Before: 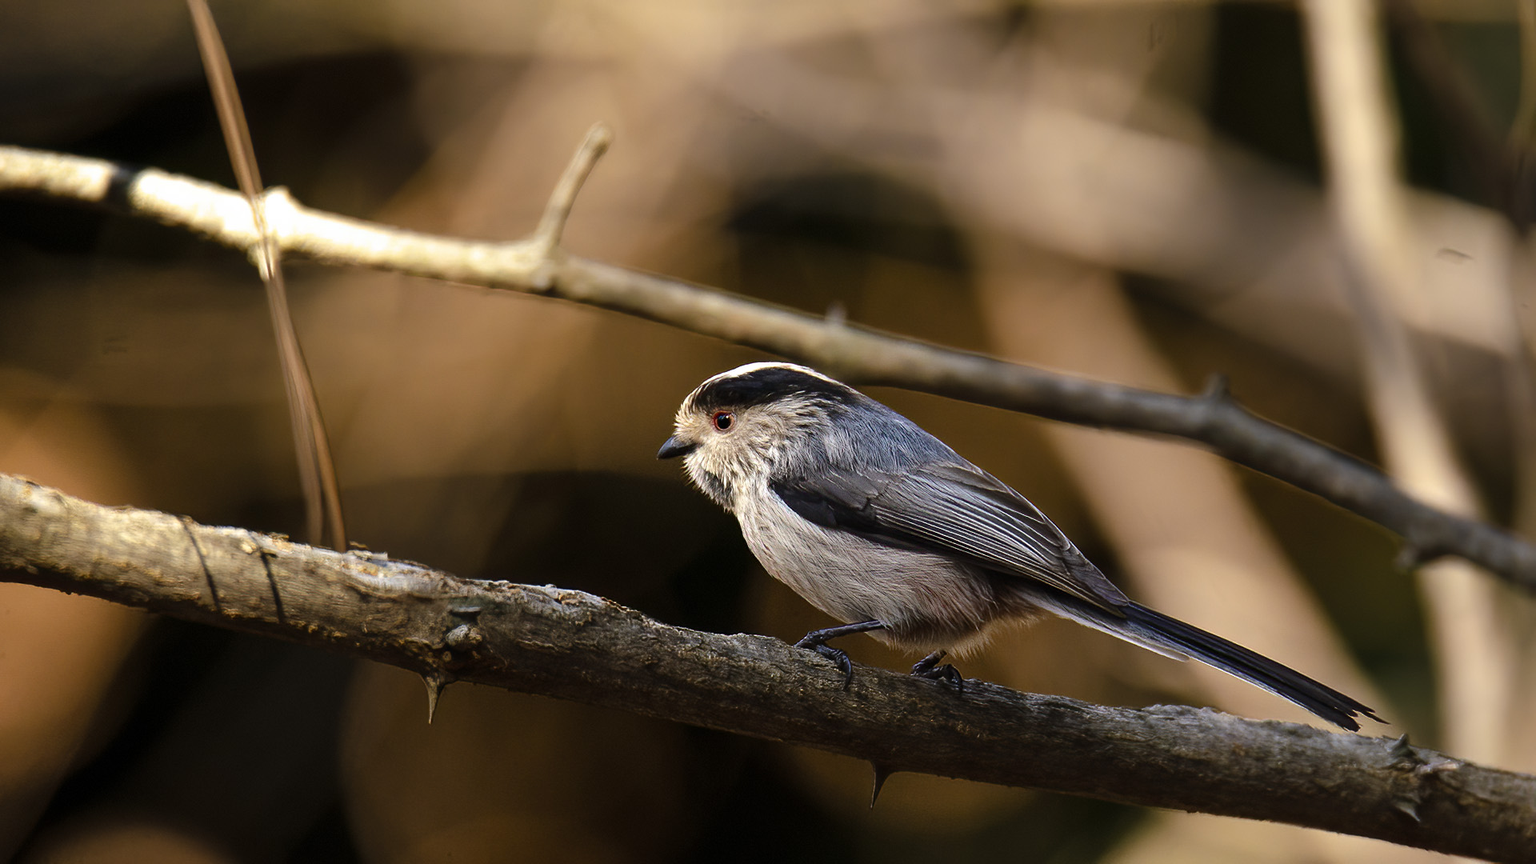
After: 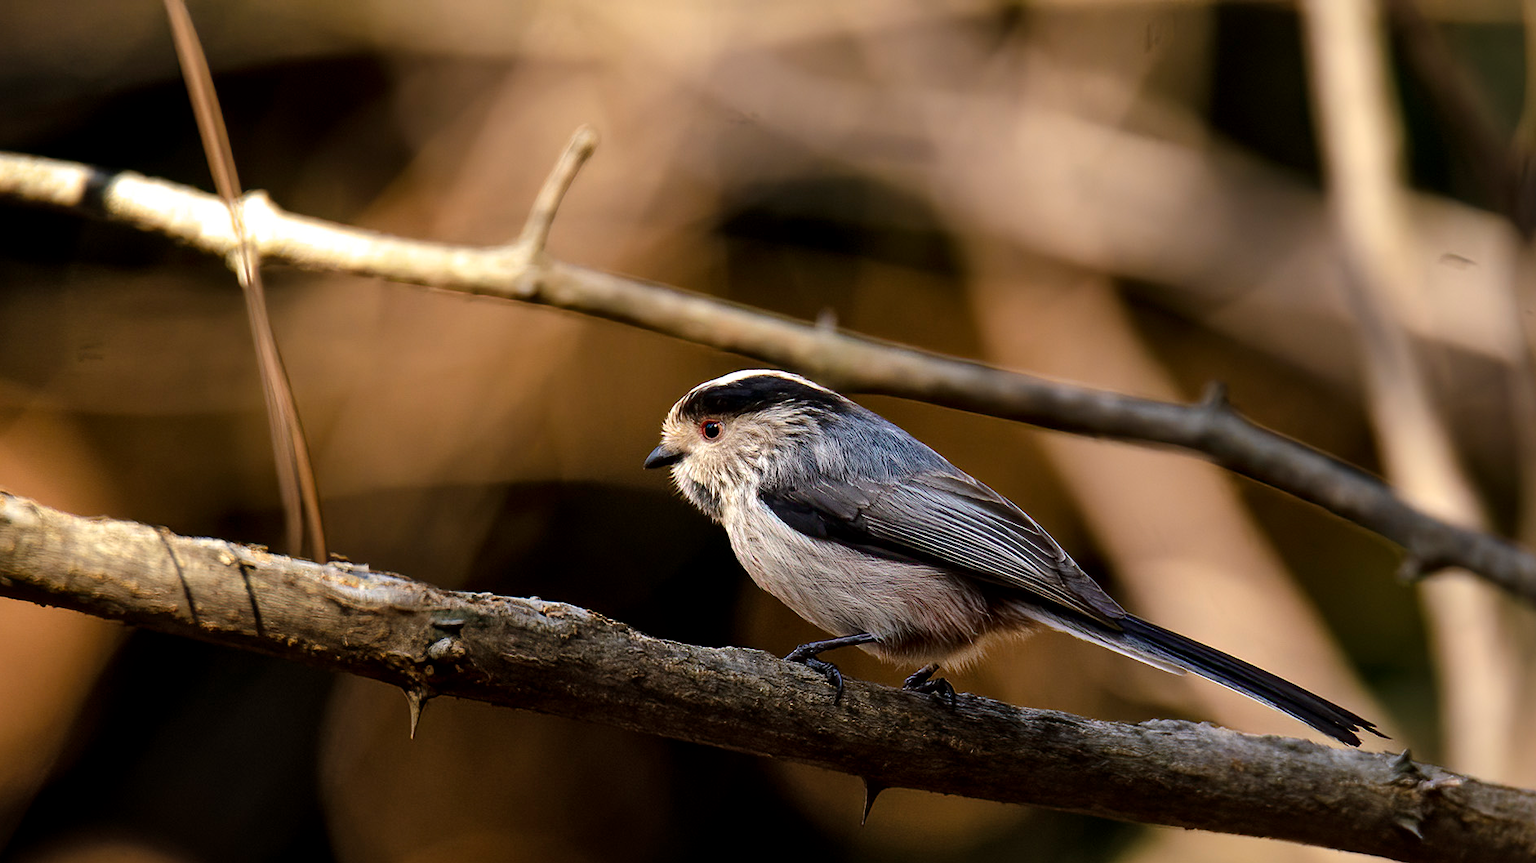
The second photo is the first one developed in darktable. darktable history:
local contrast: mode bilateral grid, contrast 20, coarseness 50, detail 130%, midtone range 0.2
crop: left 1.743%, right 0.268%, bottom 2.011%
